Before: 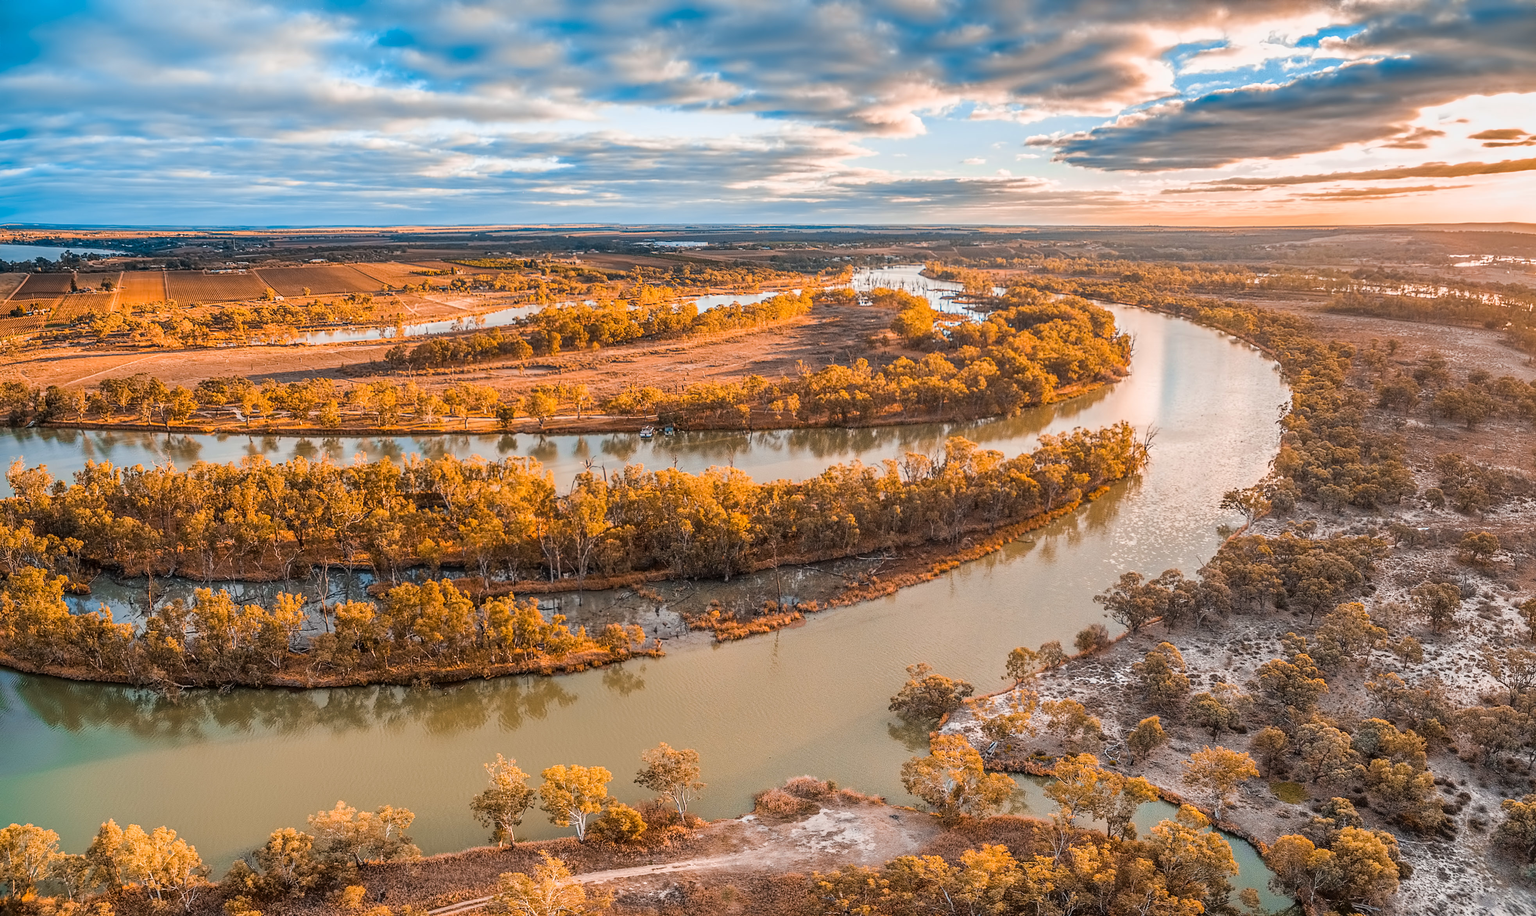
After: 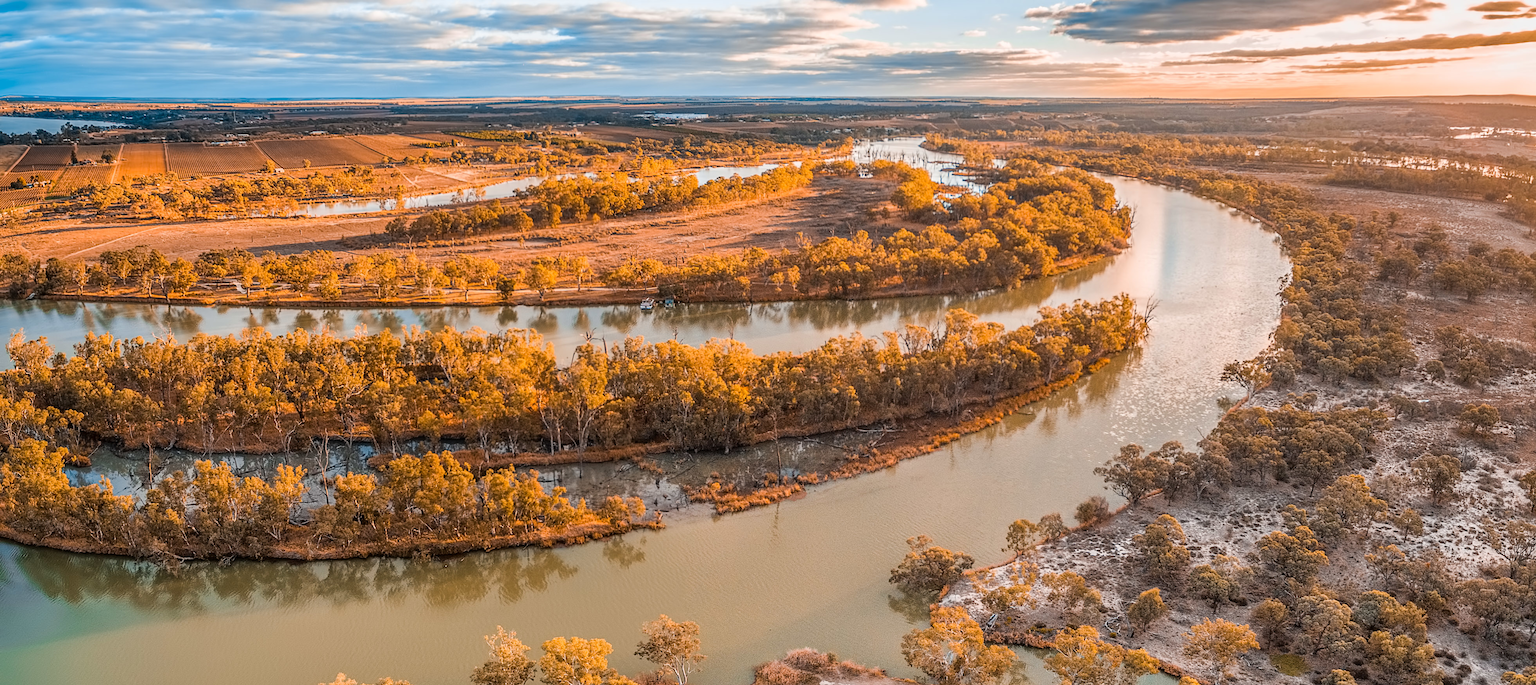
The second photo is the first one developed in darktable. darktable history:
crop: top 14%, bottom 11.151%
